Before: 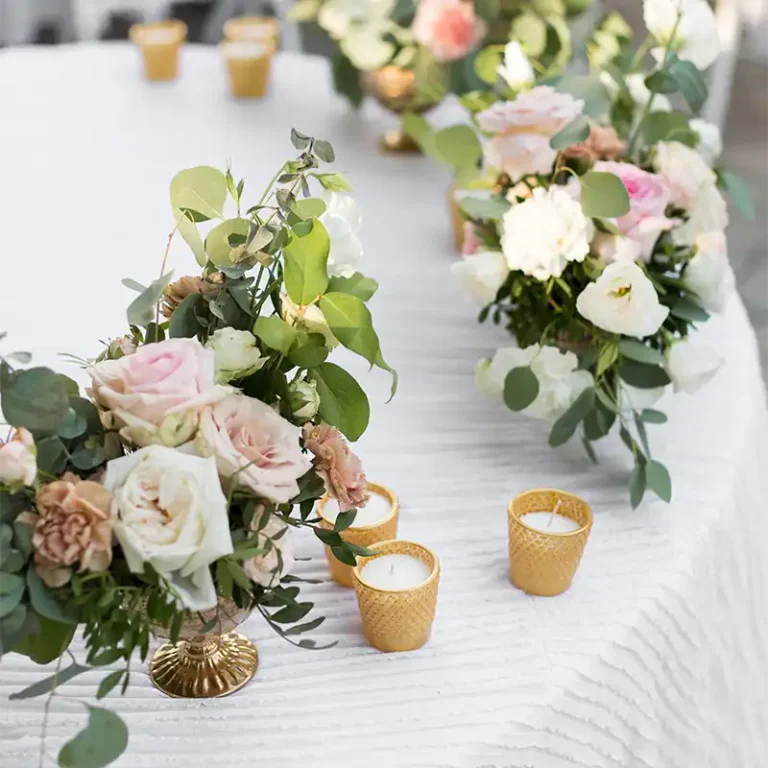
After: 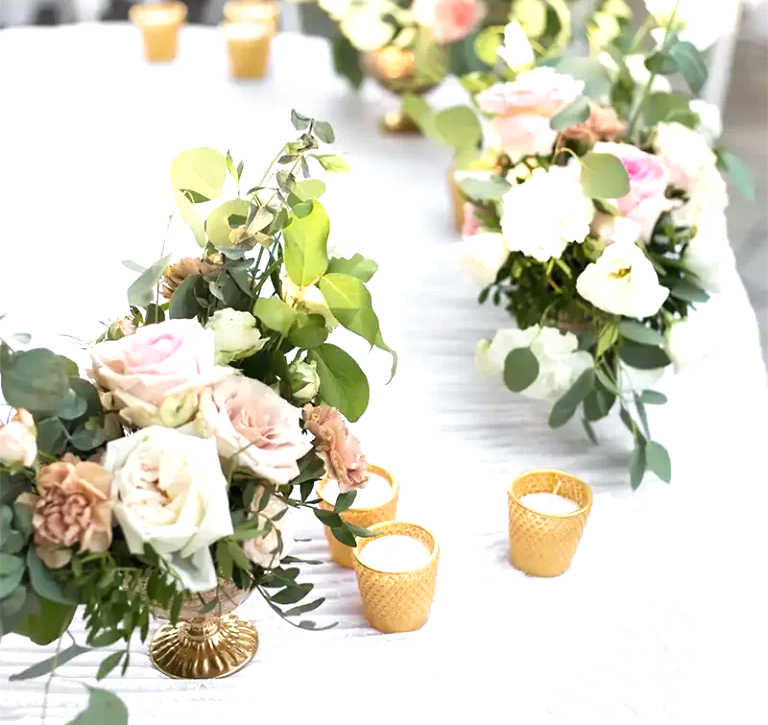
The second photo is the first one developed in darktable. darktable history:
crop and rotate: top 2.48%, bottom 3.1%
exposure: black level correction 0, exposure 0.701 EV, compensate highlight preservation false
